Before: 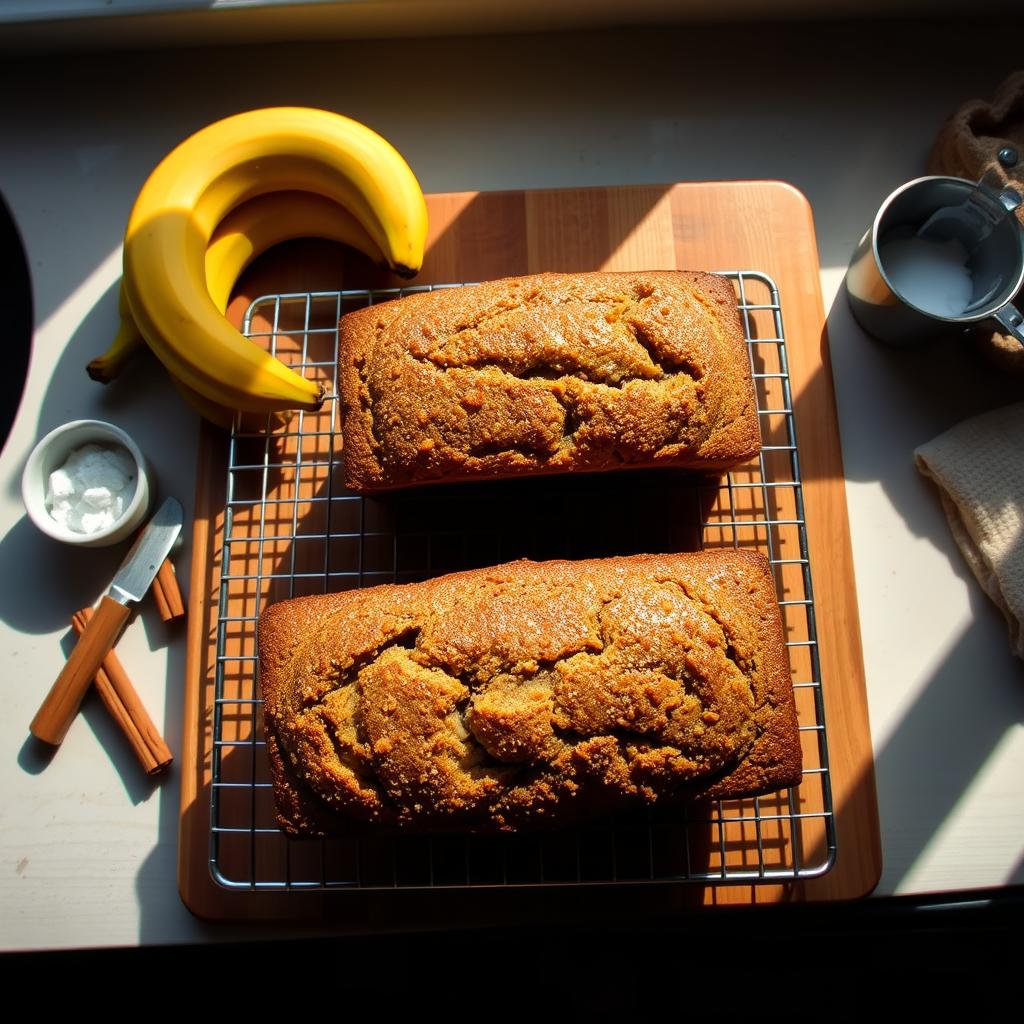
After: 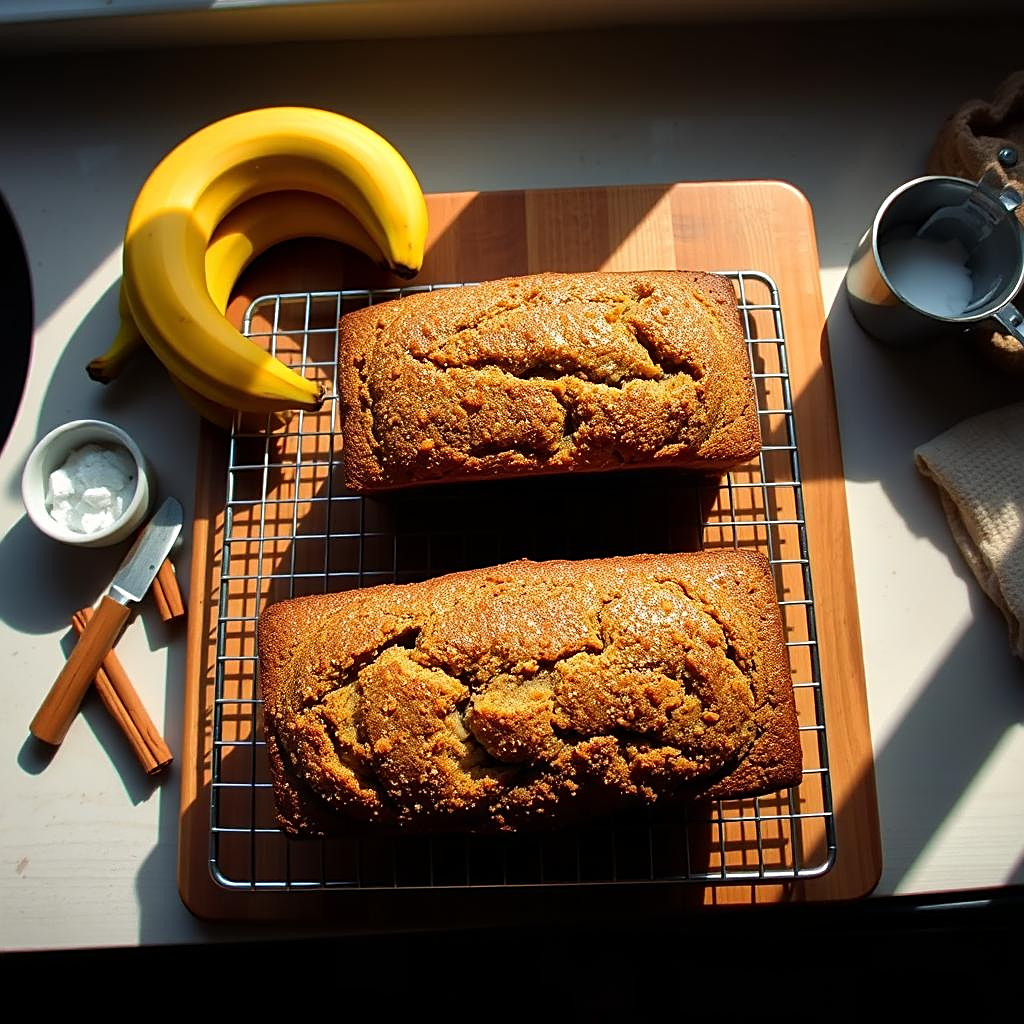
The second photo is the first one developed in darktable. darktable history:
sharpen: amount 0.599
